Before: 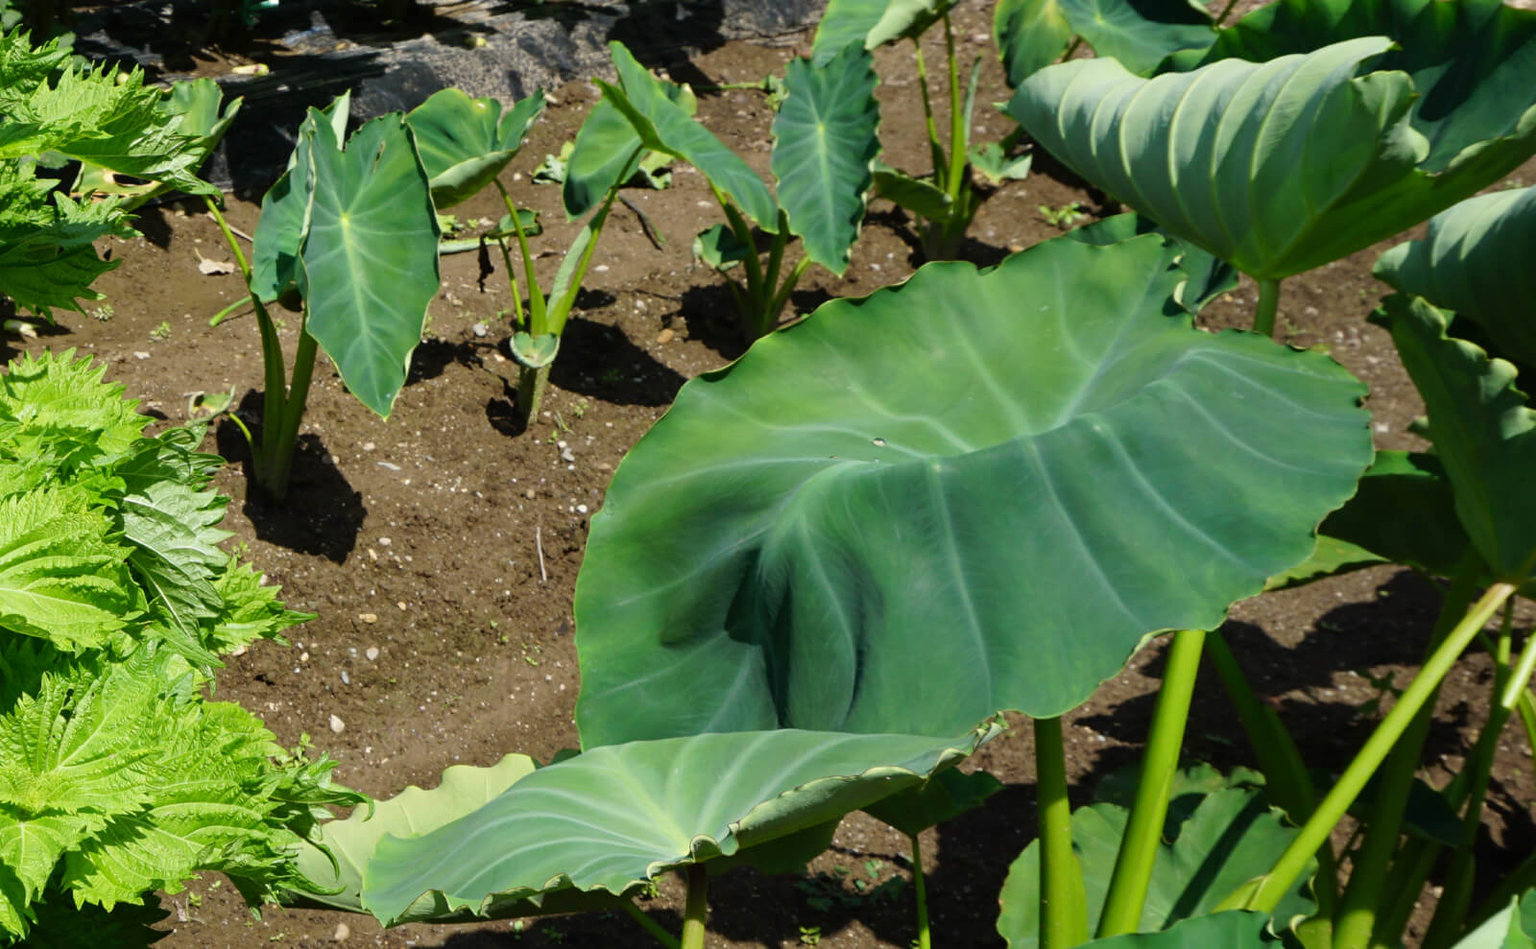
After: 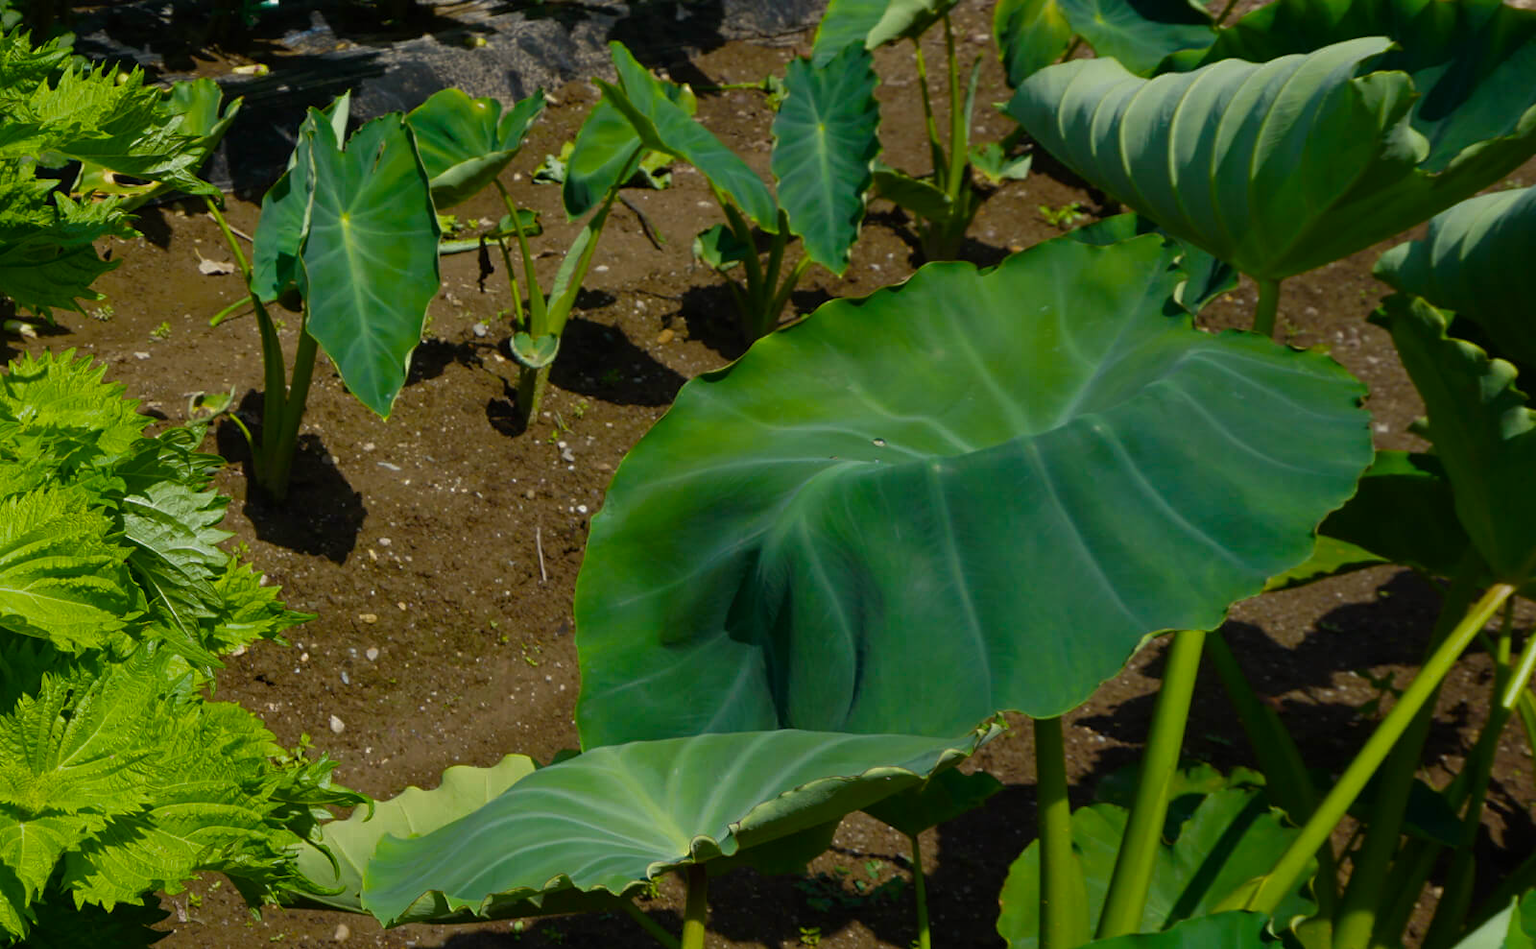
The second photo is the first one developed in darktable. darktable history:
color balance rgb: linear chroma grading › global chroma 15%, perceptual saturation grading › global saturation 30%
tone curve: curves: ch0 [(0, 0) (0.91, 0.76) (0.997, 0.913)], color space Lab, linked channels, preserve colors none
